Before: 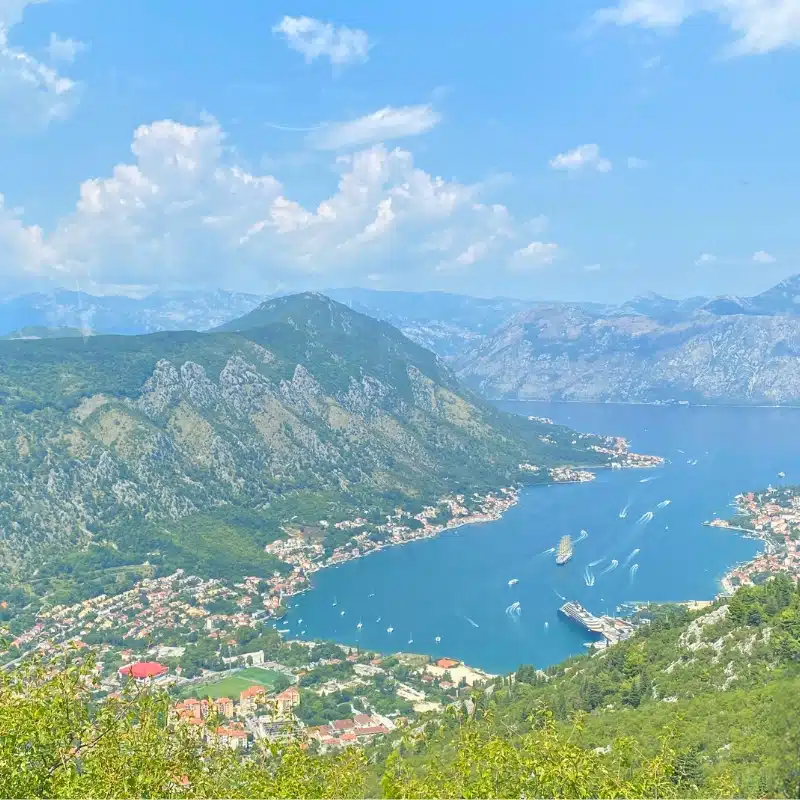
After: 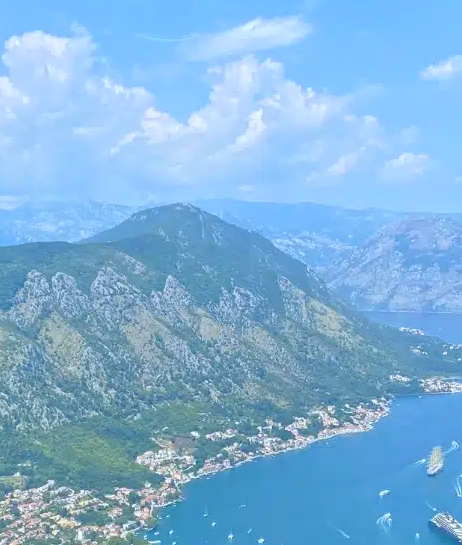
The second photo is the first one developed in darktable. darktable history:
exposure: black level correction 0.005, exposure 0.001 EV, compensate highlight preservation false
crop: left 16.202%, top 11.208%, right 26.045%, bottom 20.557%
white balance: red 0.954, blue 1.079
rotate and perspective: crop left 0, crop top 0
